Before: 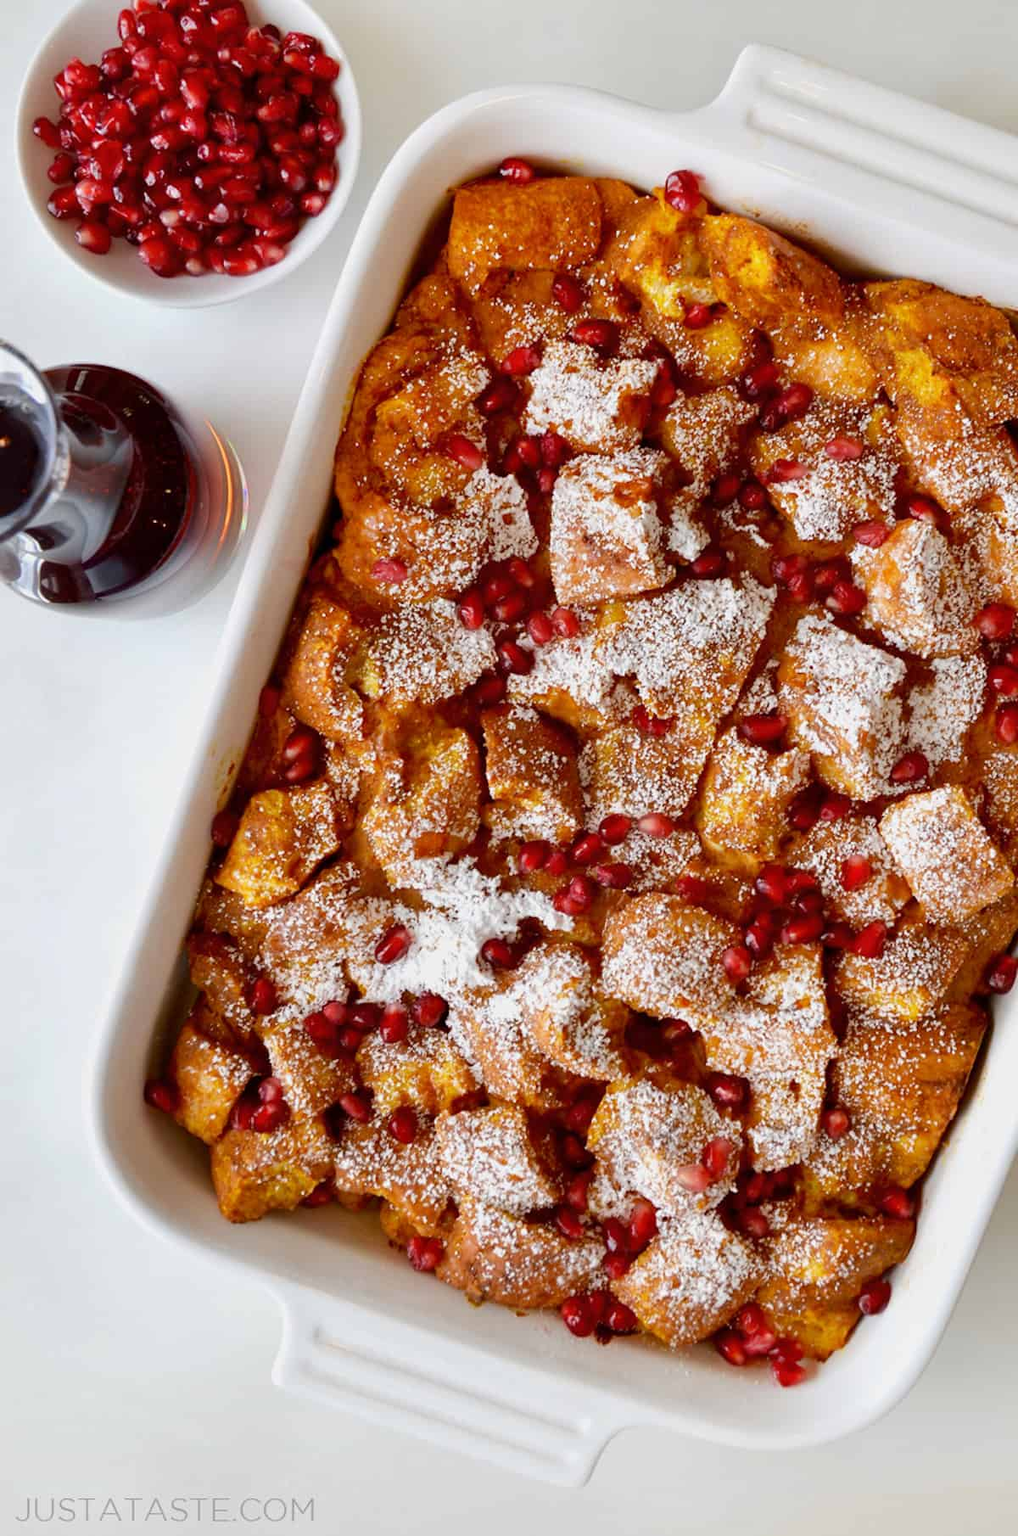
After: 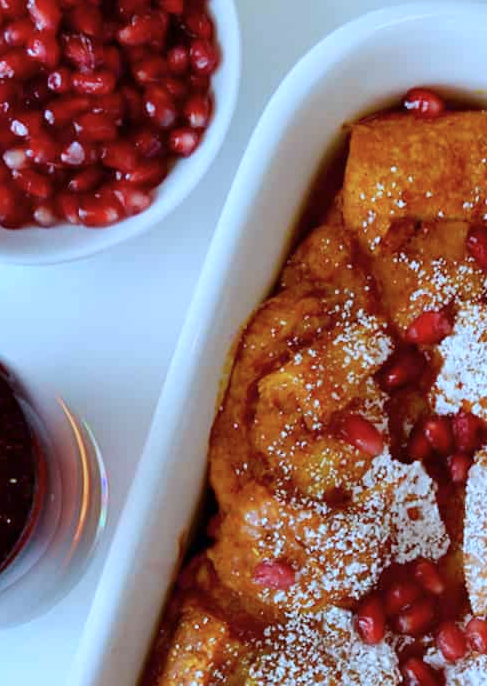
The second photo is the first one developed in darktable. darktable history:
crop: left 15.452%, top 5.459%, right 43.956%, bottom 56.62%
exposure: exposure -0.064 EV, compensate highlight preservation false
color calibration: x 0.396, y 0.386, temperature 3669 K
